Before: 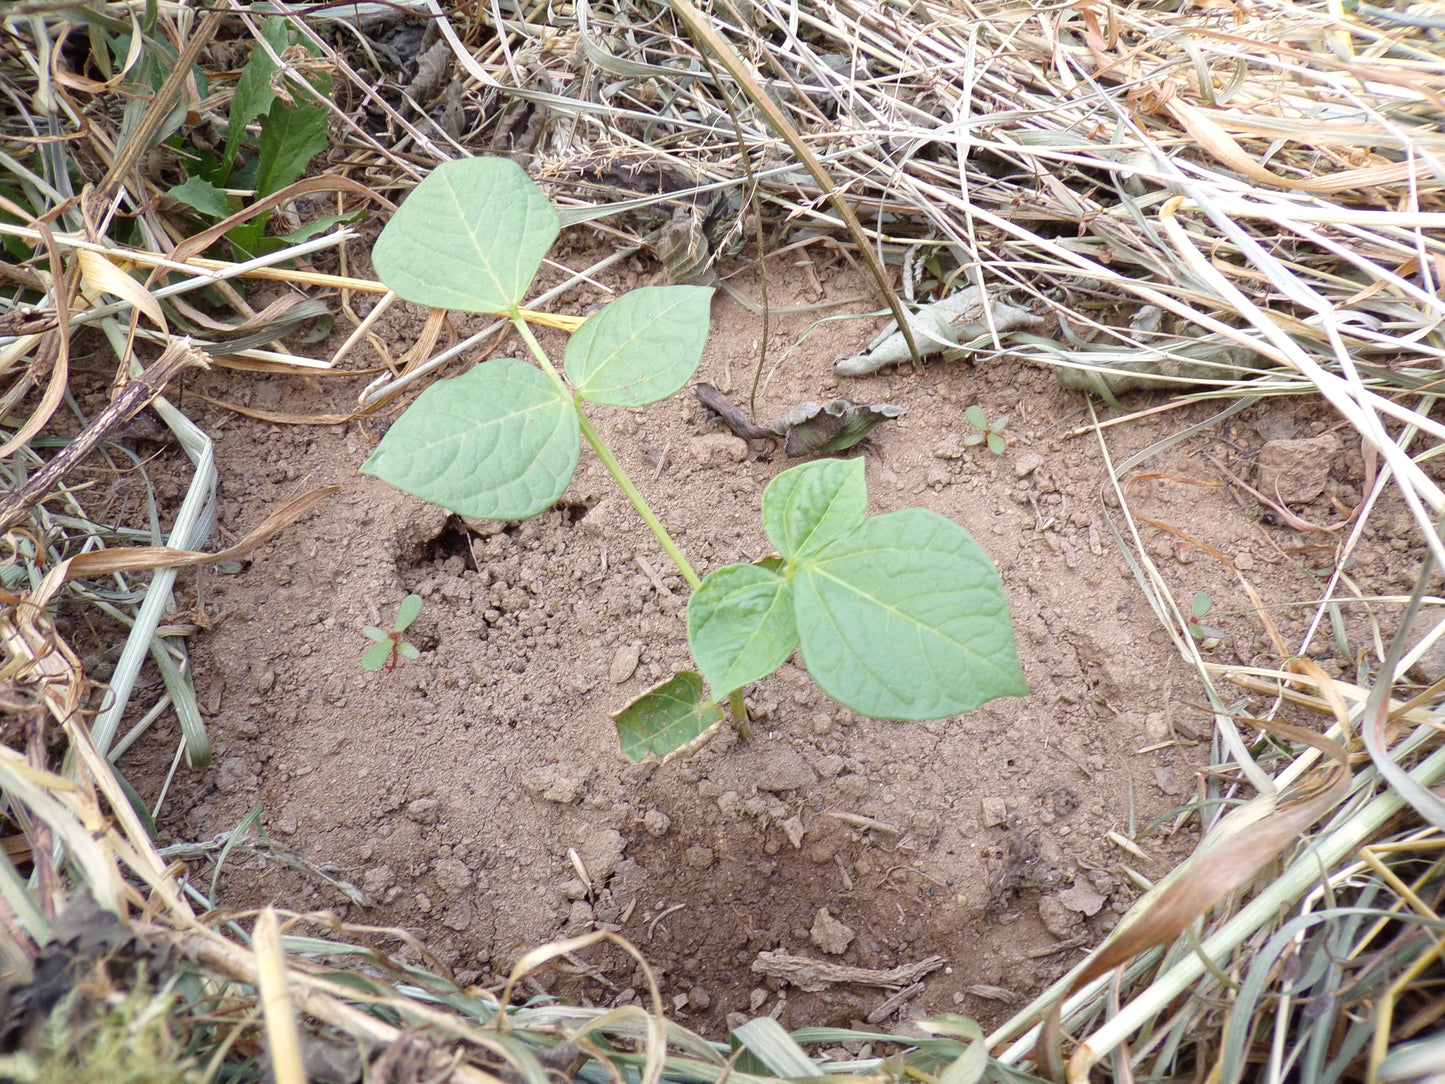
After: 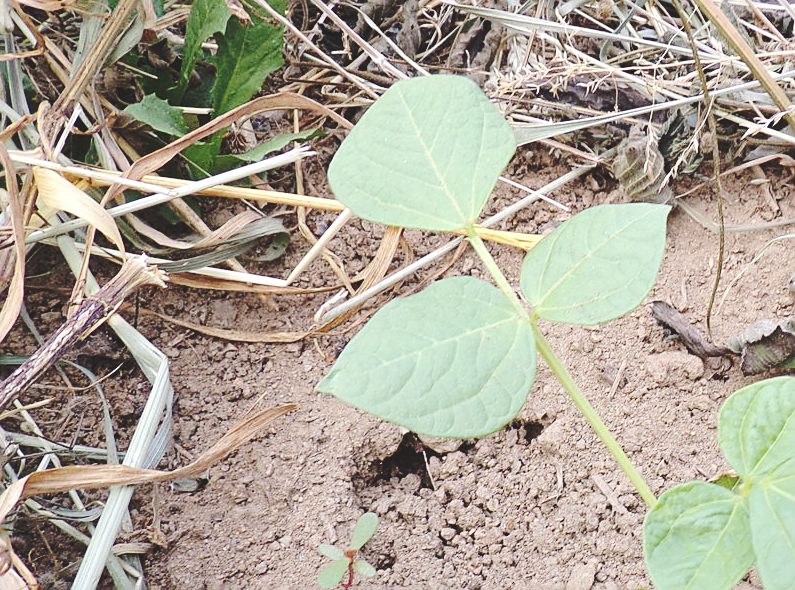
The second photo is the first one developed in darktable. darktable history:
crop and rotate: left 3.069%, top 7.569%, right 41.874%, bottom 37.92%
sharpen: on, module defaults
tone curve: curves: ch0 [(0.021, 0) (0.104, 0.052) (0.496, 0.526) (0.737, 0.783) (1, 1)], color space Lab, independent channels, preserve colors none
base curve: curves: ch0 [(0, 0.024) (0.055, 0.065) (0.121, 0.166) (0.236, 0.319) (0.693, 0.726) (1, 1)], preserve colors none
